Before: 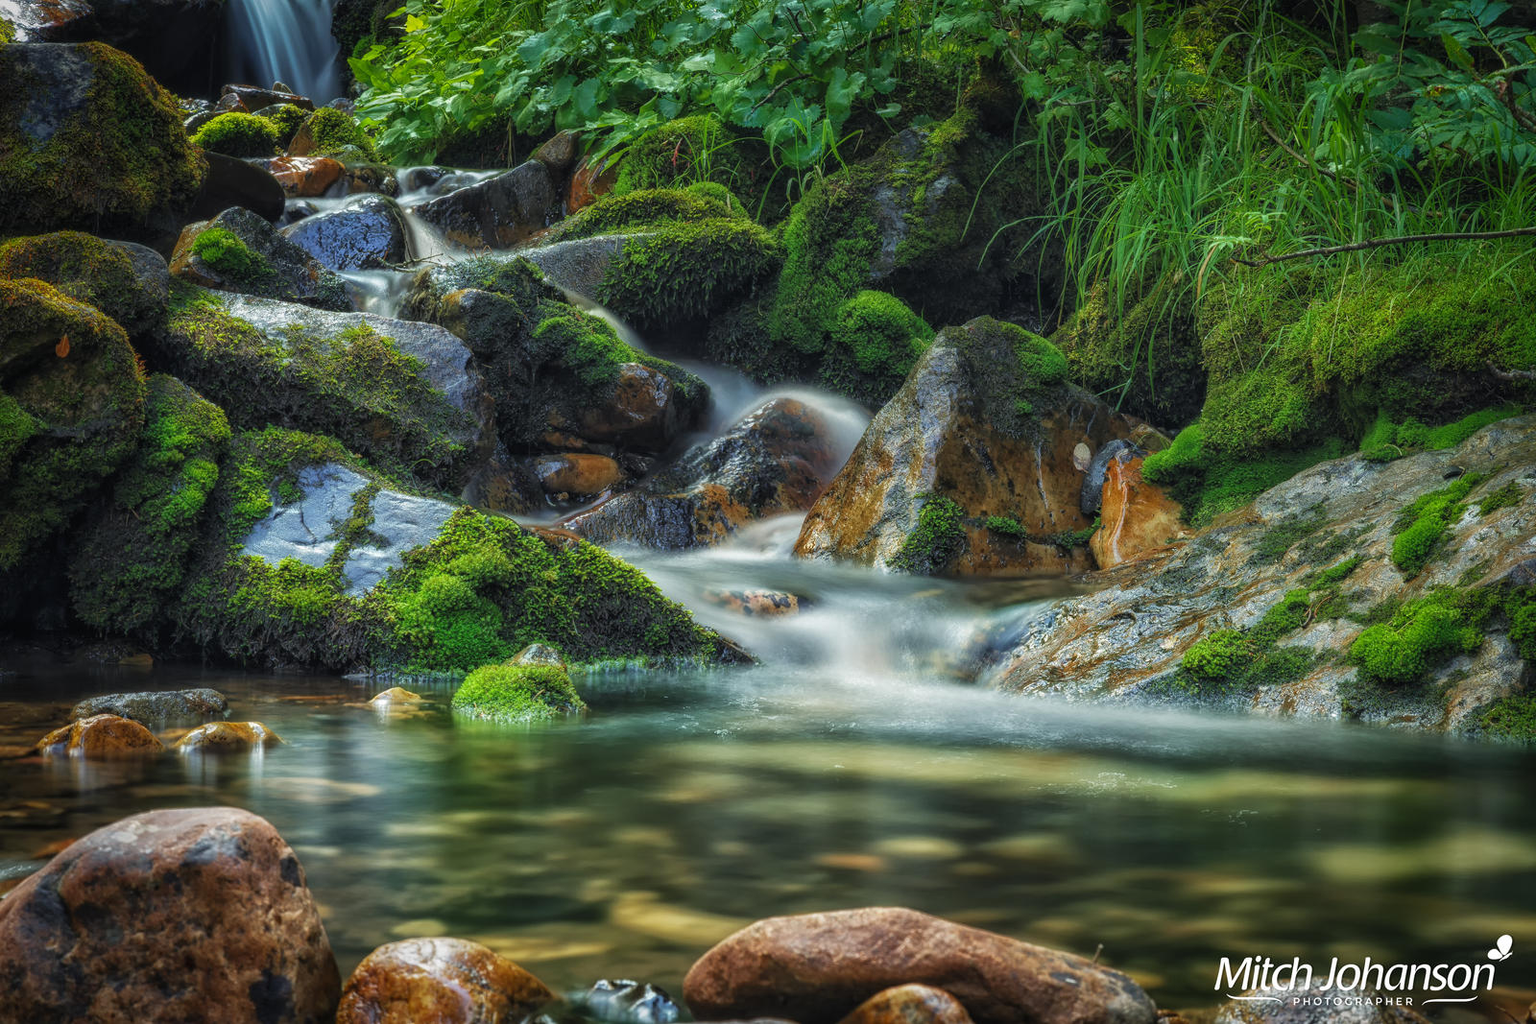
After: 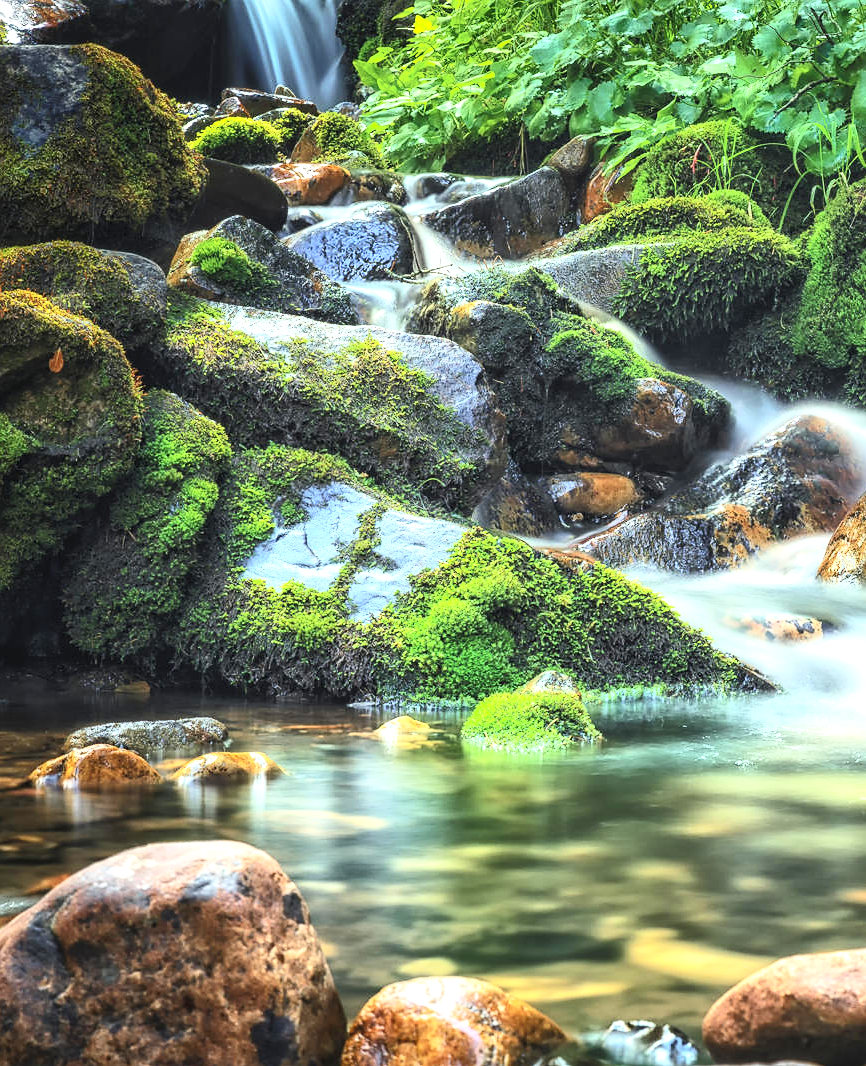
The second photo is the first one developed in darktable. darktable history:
sharpen: radius 1.523, amount 0.366, threshold 1.62
exposure: black level correction 0, exposure 1.2 EV, compensate highlight preservation false
tone curve: curves: ch0 [(0, 0) (0.003, 0.017) (0.011, 0.018) (0.025, 0.03) (0.044, 0.051) (0.069, 0.075) (0.1, 0.104) (0.136, 0.138) (0.177, 0.183) (0.224, 0.237) (0.277, 0.294) (0.335, 0.361) (0.399, 0.446) (0.468, 0.552) (0.543, 0.66) (0.623, 0.753) (0.709, 0.843) (0.801, 0.912) (0.898, 0.962) (1, 1)], color space Lab, independent channels, preserve colors none
crop: left 0.599%, right 45.276%, bottom 0.084%
